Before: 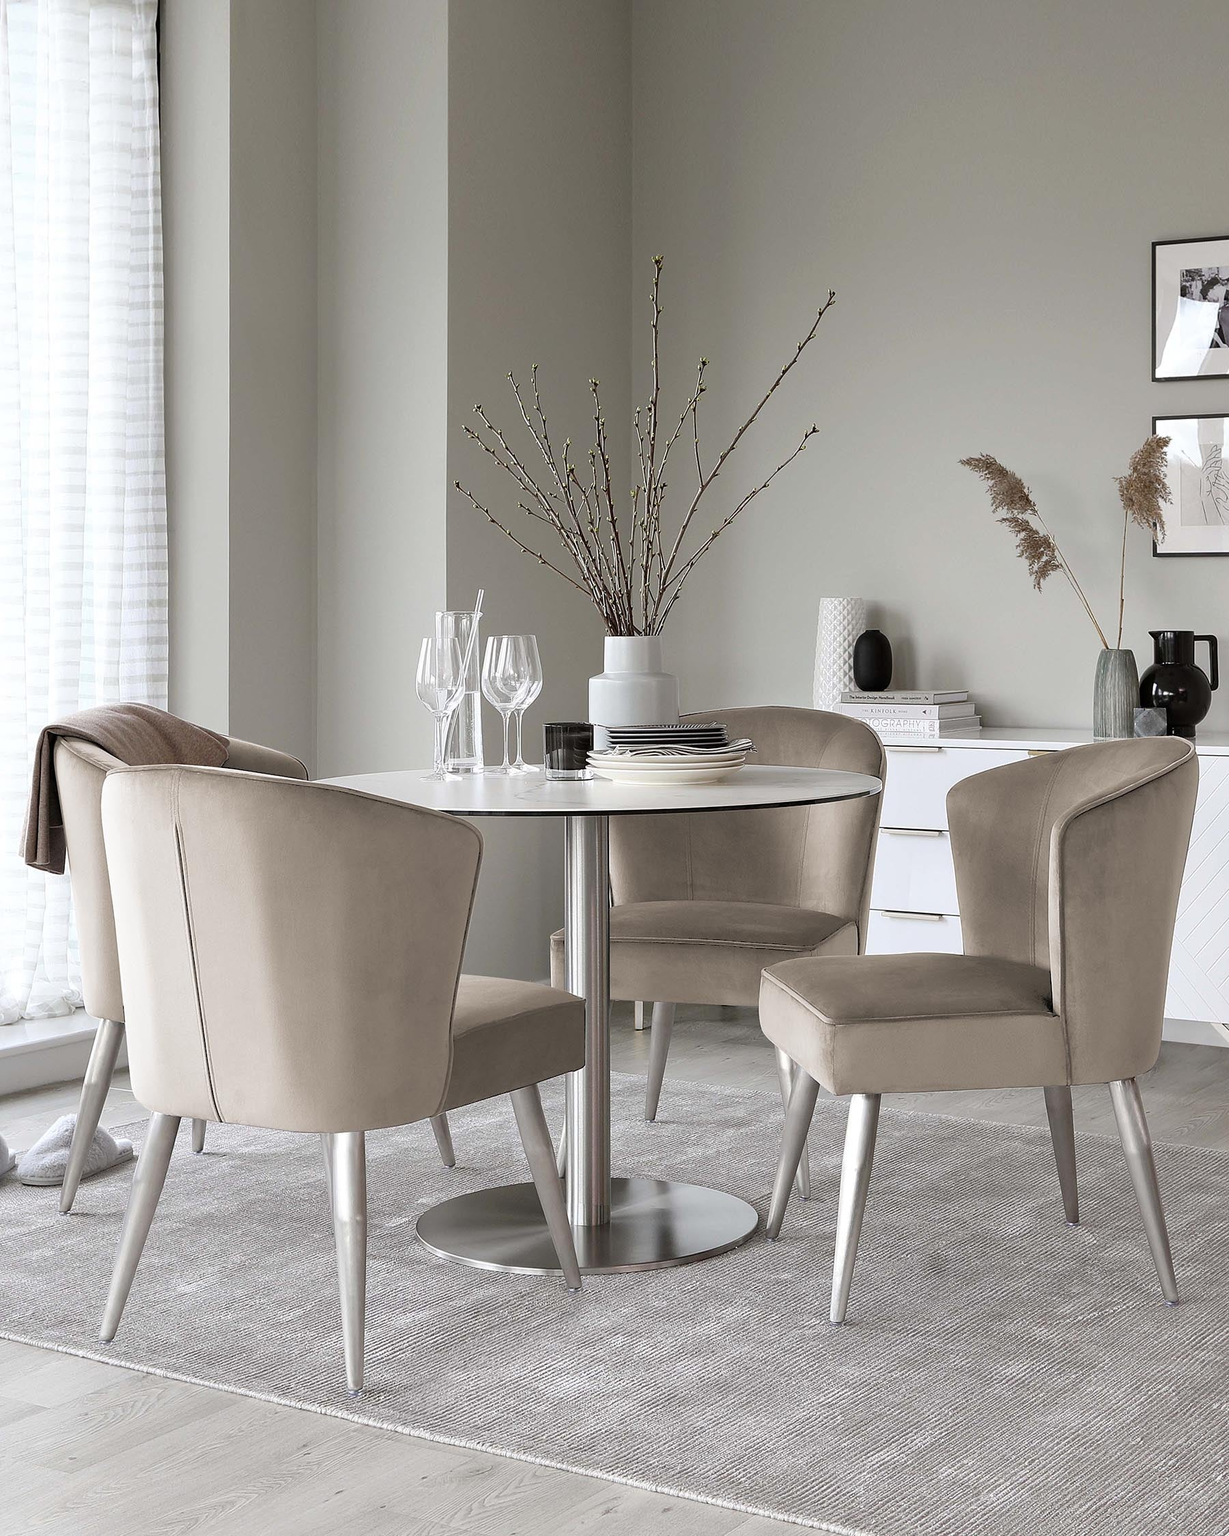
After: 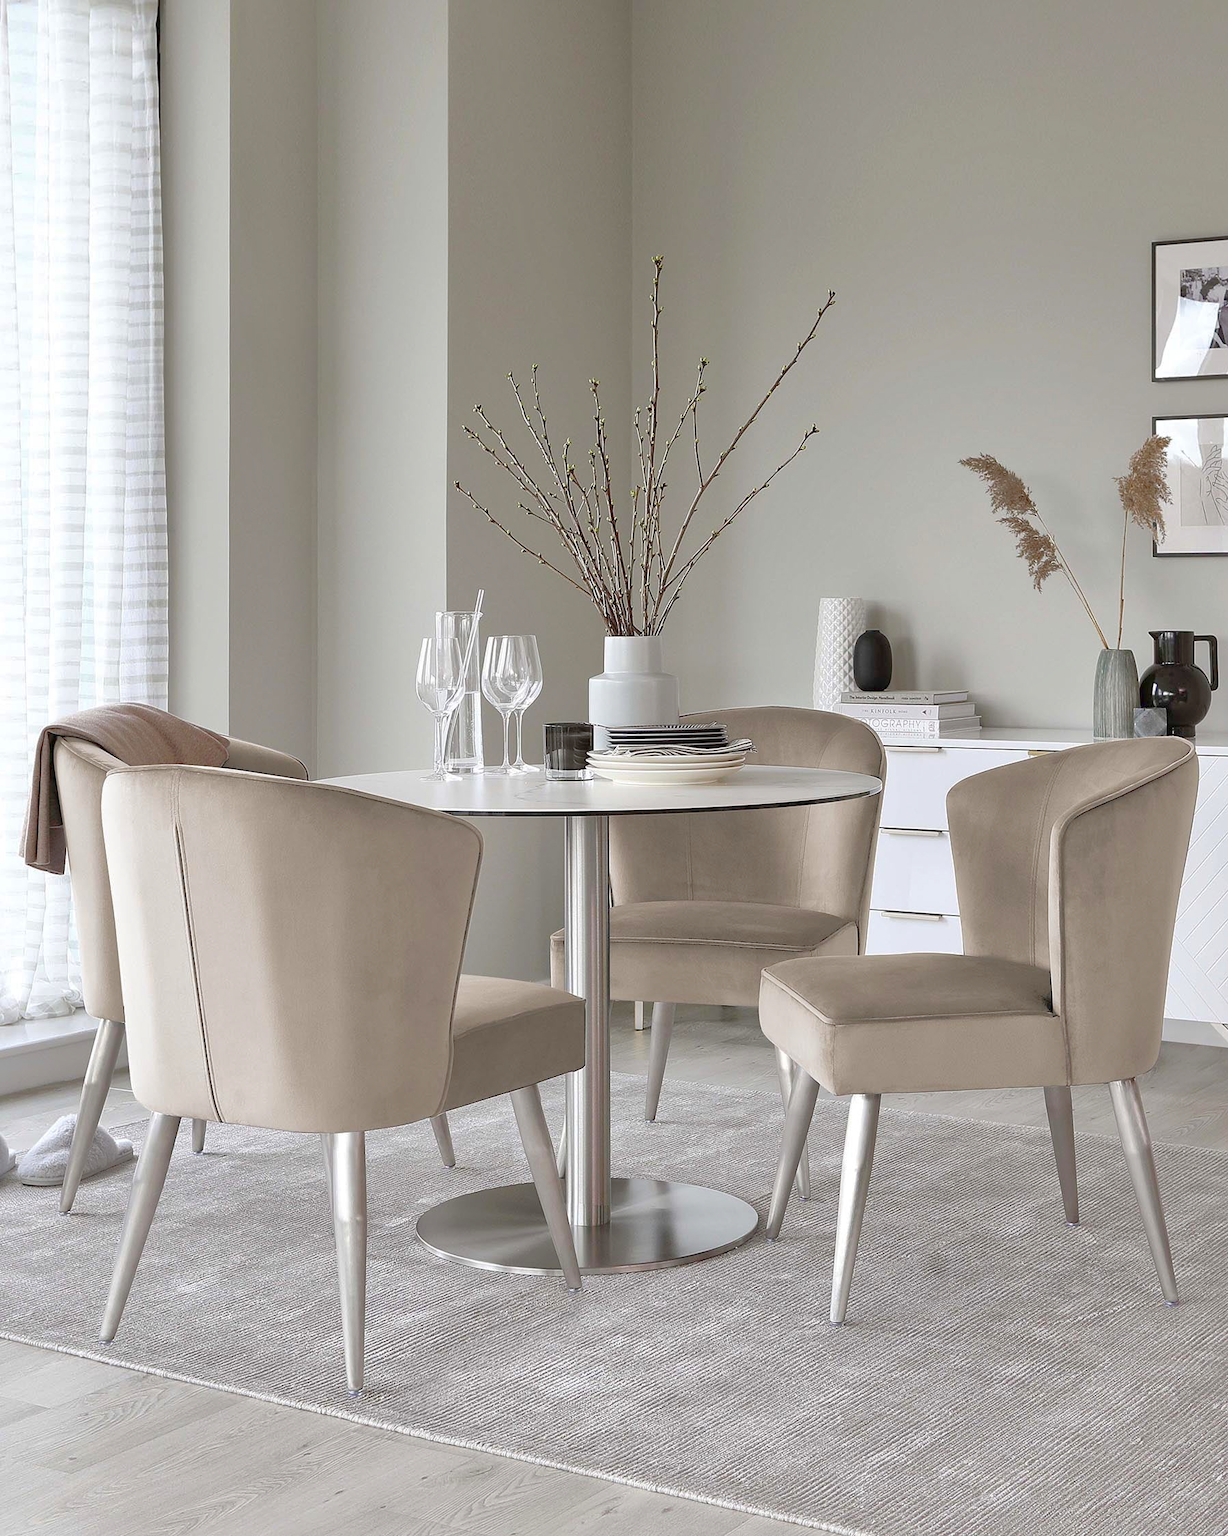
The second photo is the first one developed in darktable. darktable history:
shadows and highlights: on, module defaults
levels: black 0.083%, levels [0, 0.445, 1]
